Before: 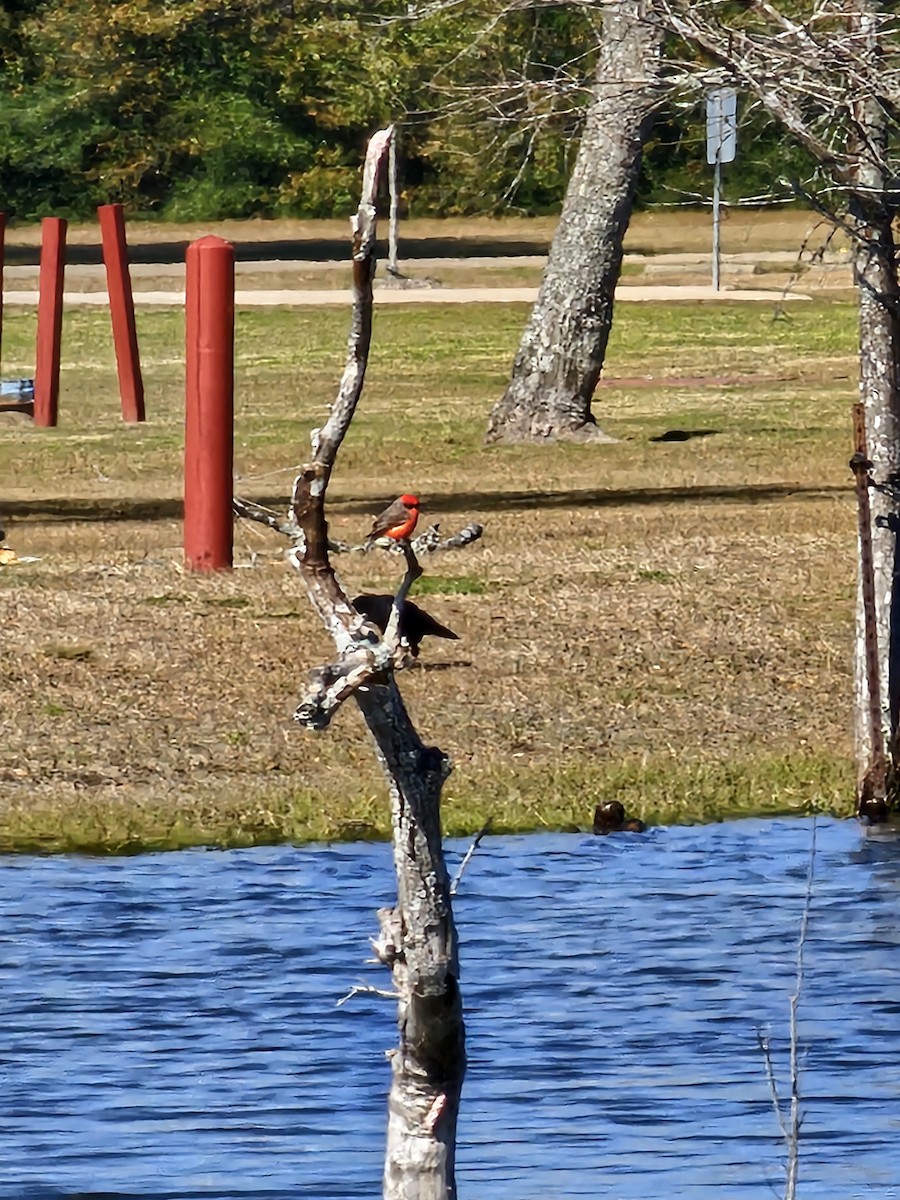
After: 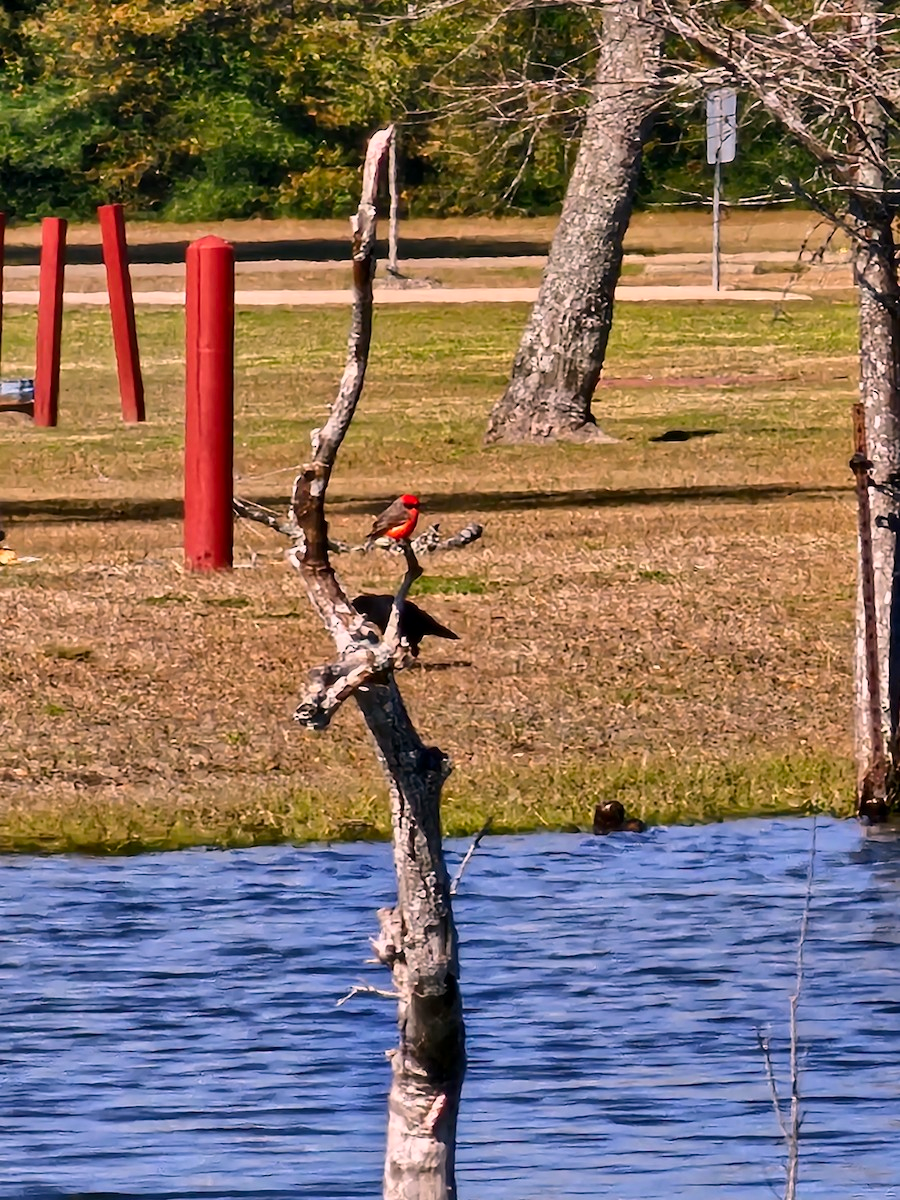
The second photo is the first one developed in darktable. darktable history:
exposure: black level correction 0.001, exposure -0.122 EV, compensate exposure bias true, compensate highlight preservation false
contrast brightness saturation: contrast 0.075, saturation 0.021
shadows and highlights: soften with gaussian
color correction: highlights a* 14.66, highlights b* 4.73
